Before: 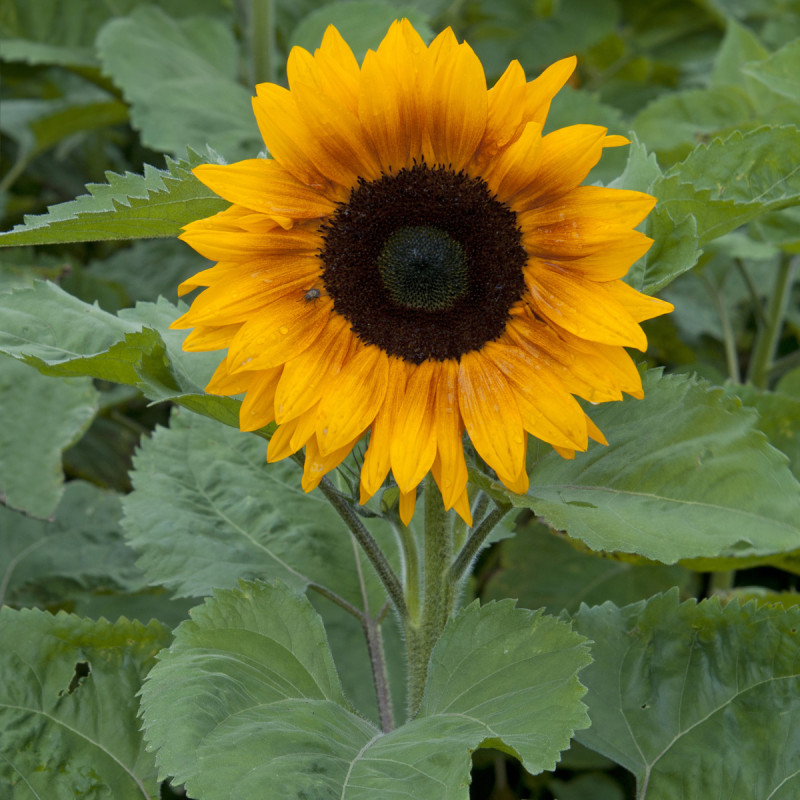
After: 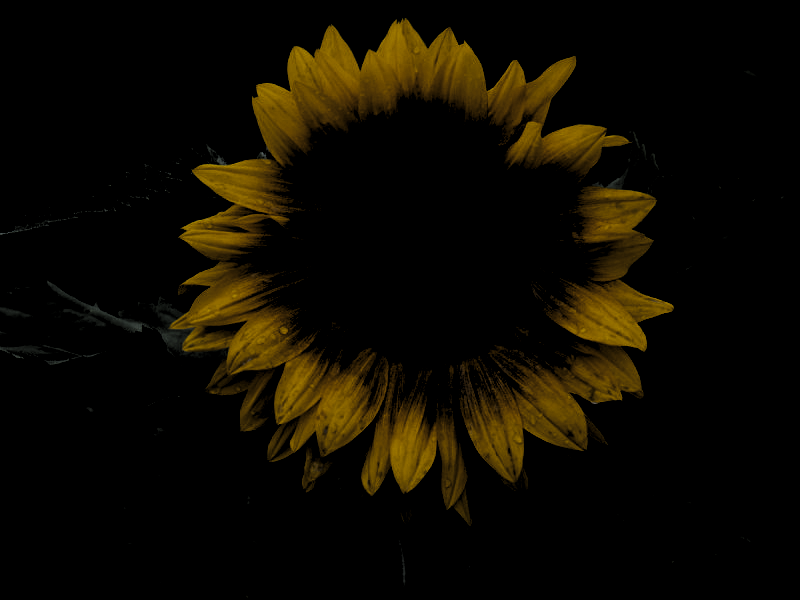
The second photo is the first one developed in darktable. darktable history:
levels: black 3.87%, levels [0.514, 0.759, 1]
crop: bottom 24.984%
contrast brightness saturation: brightness -0.218, saturation 0.083
